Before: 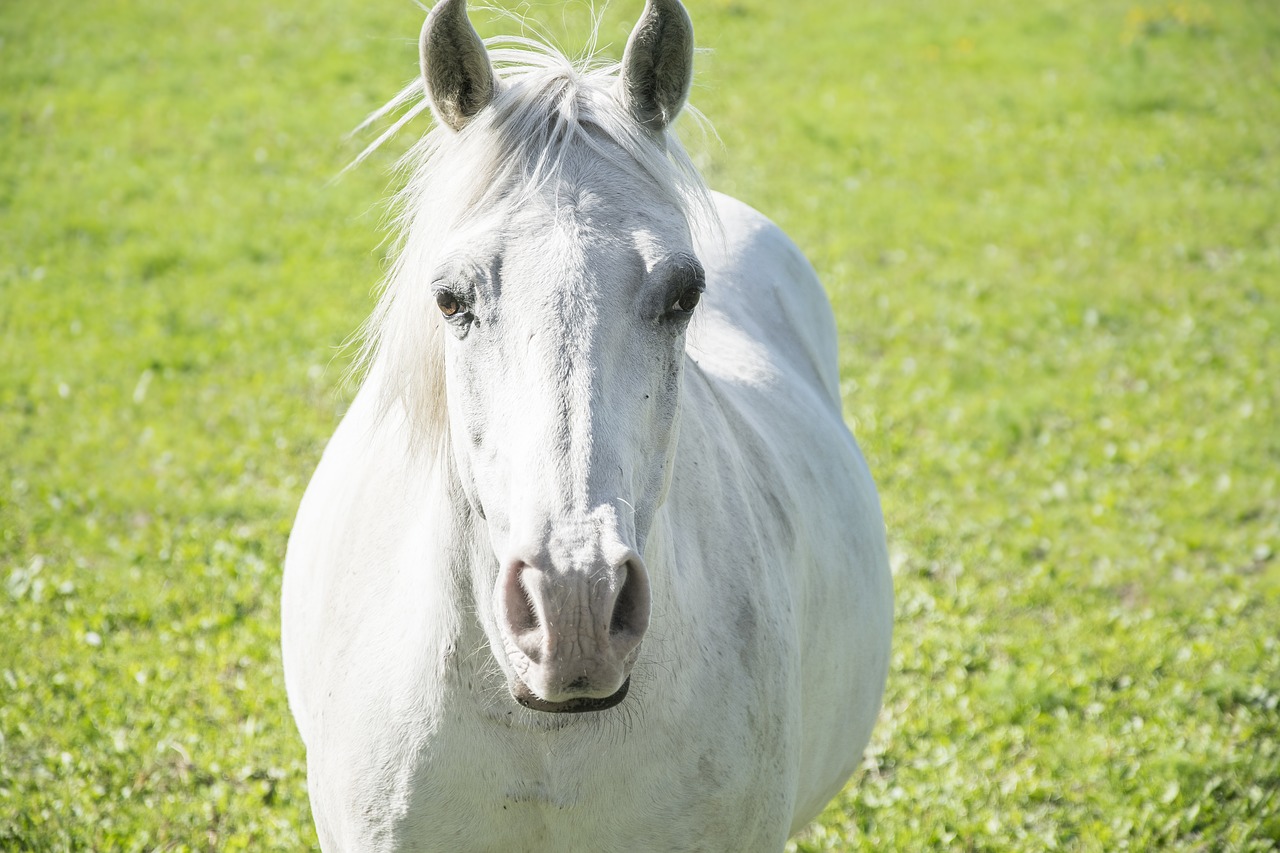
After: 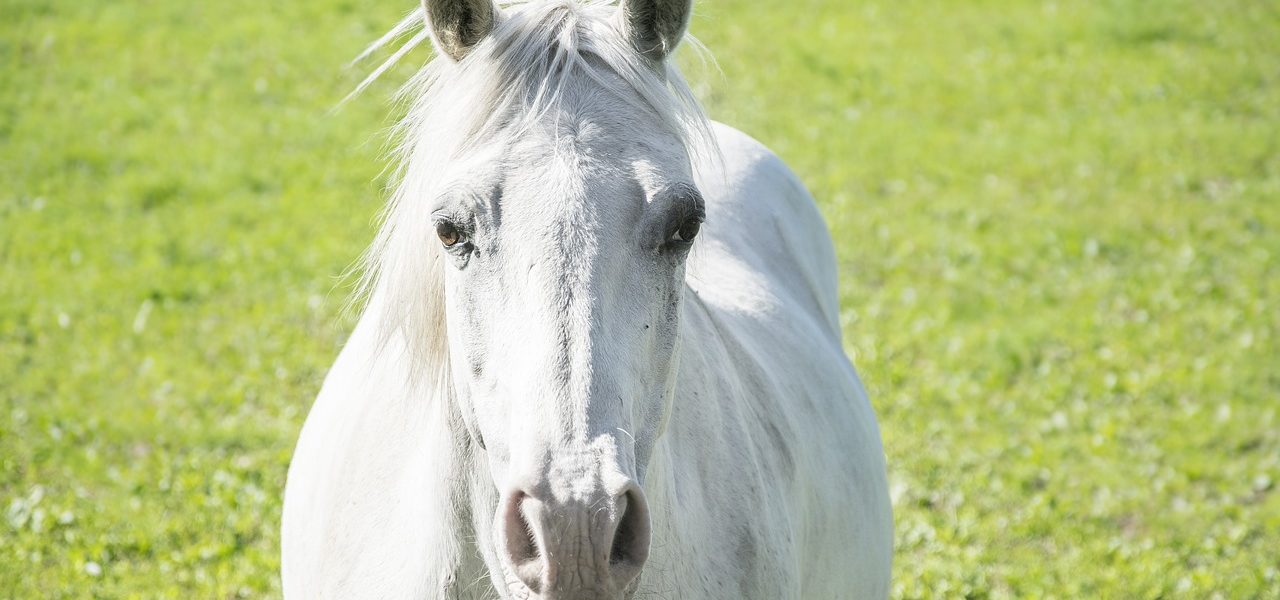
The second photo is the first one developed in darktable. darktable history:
crop and rotate: top 8.307%, bottom 21.335%
